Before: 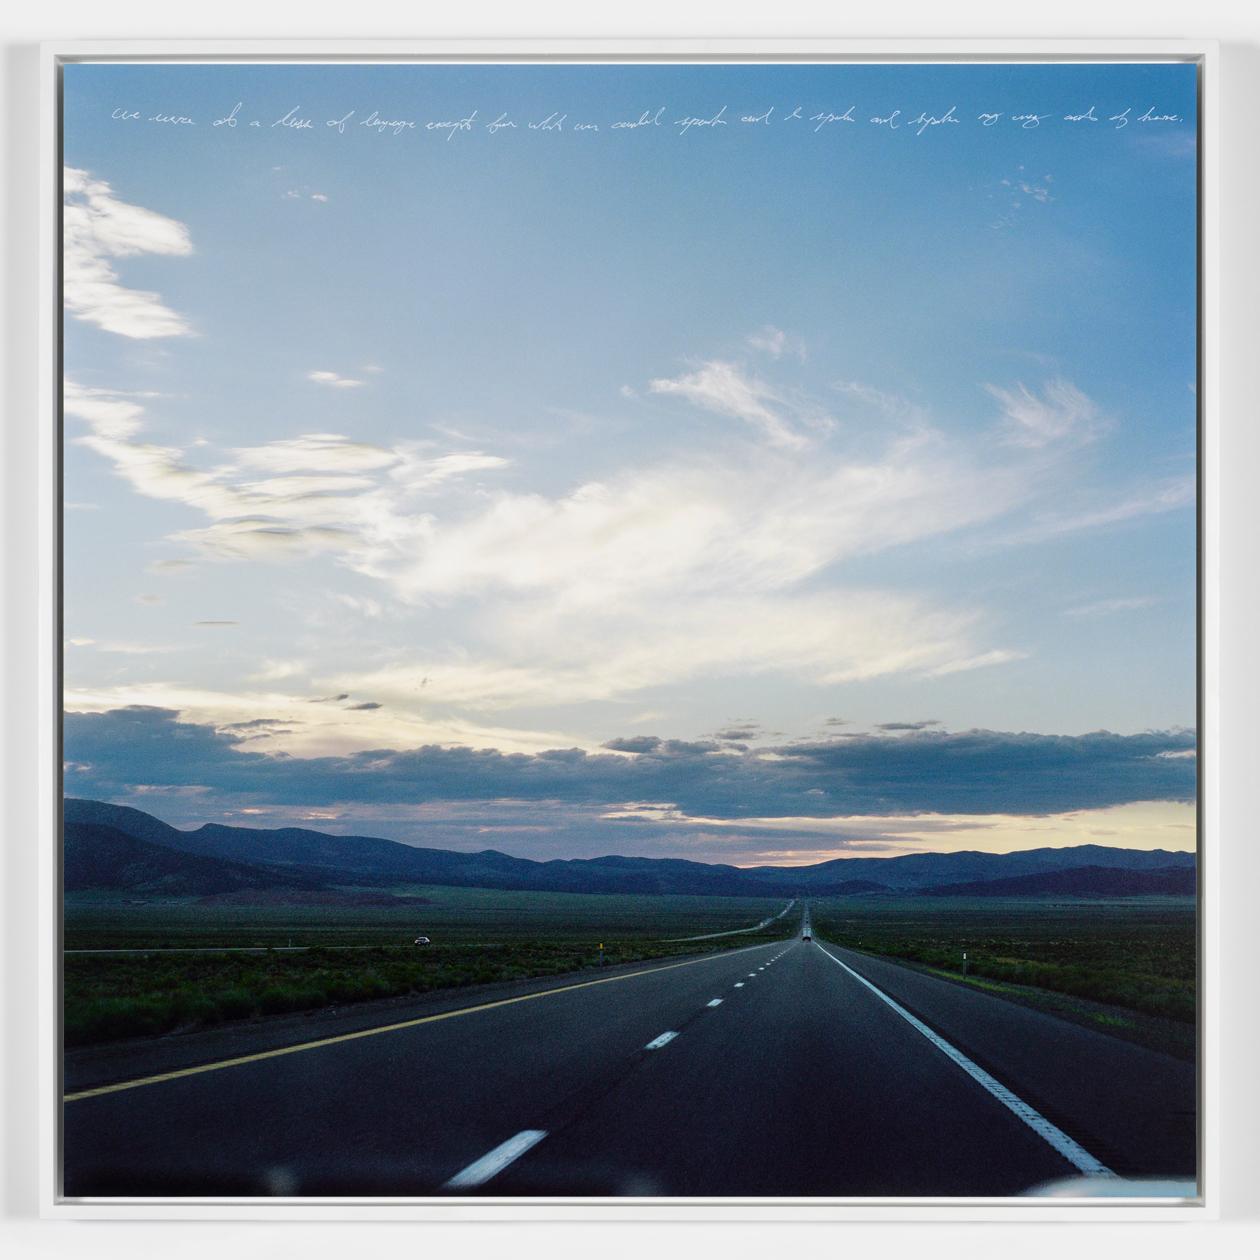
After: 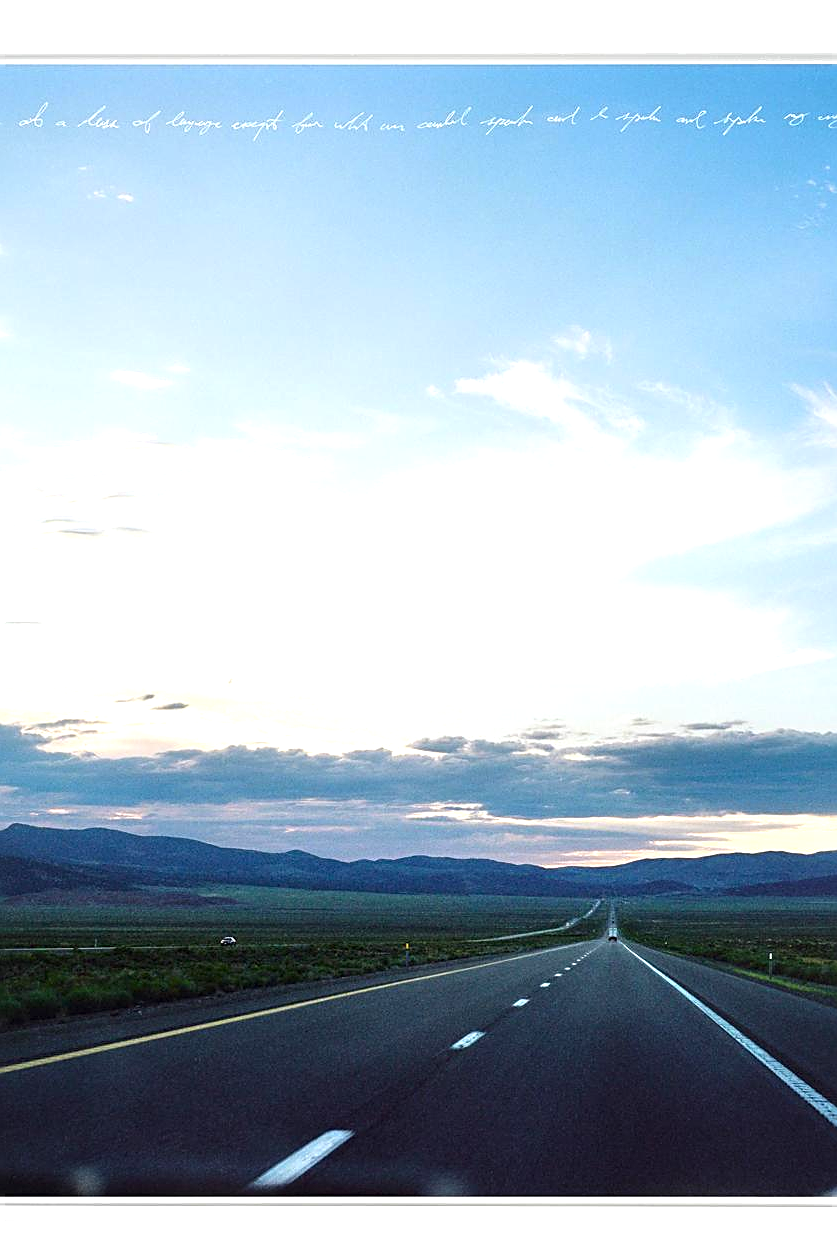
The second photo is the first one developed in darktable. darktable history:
exposure: black level correction 0, exposure 0.898 EV, compensate highlight preservation false
crop and rotate: left 15.468%, right 18.055%
sharpen: on, module defaults
